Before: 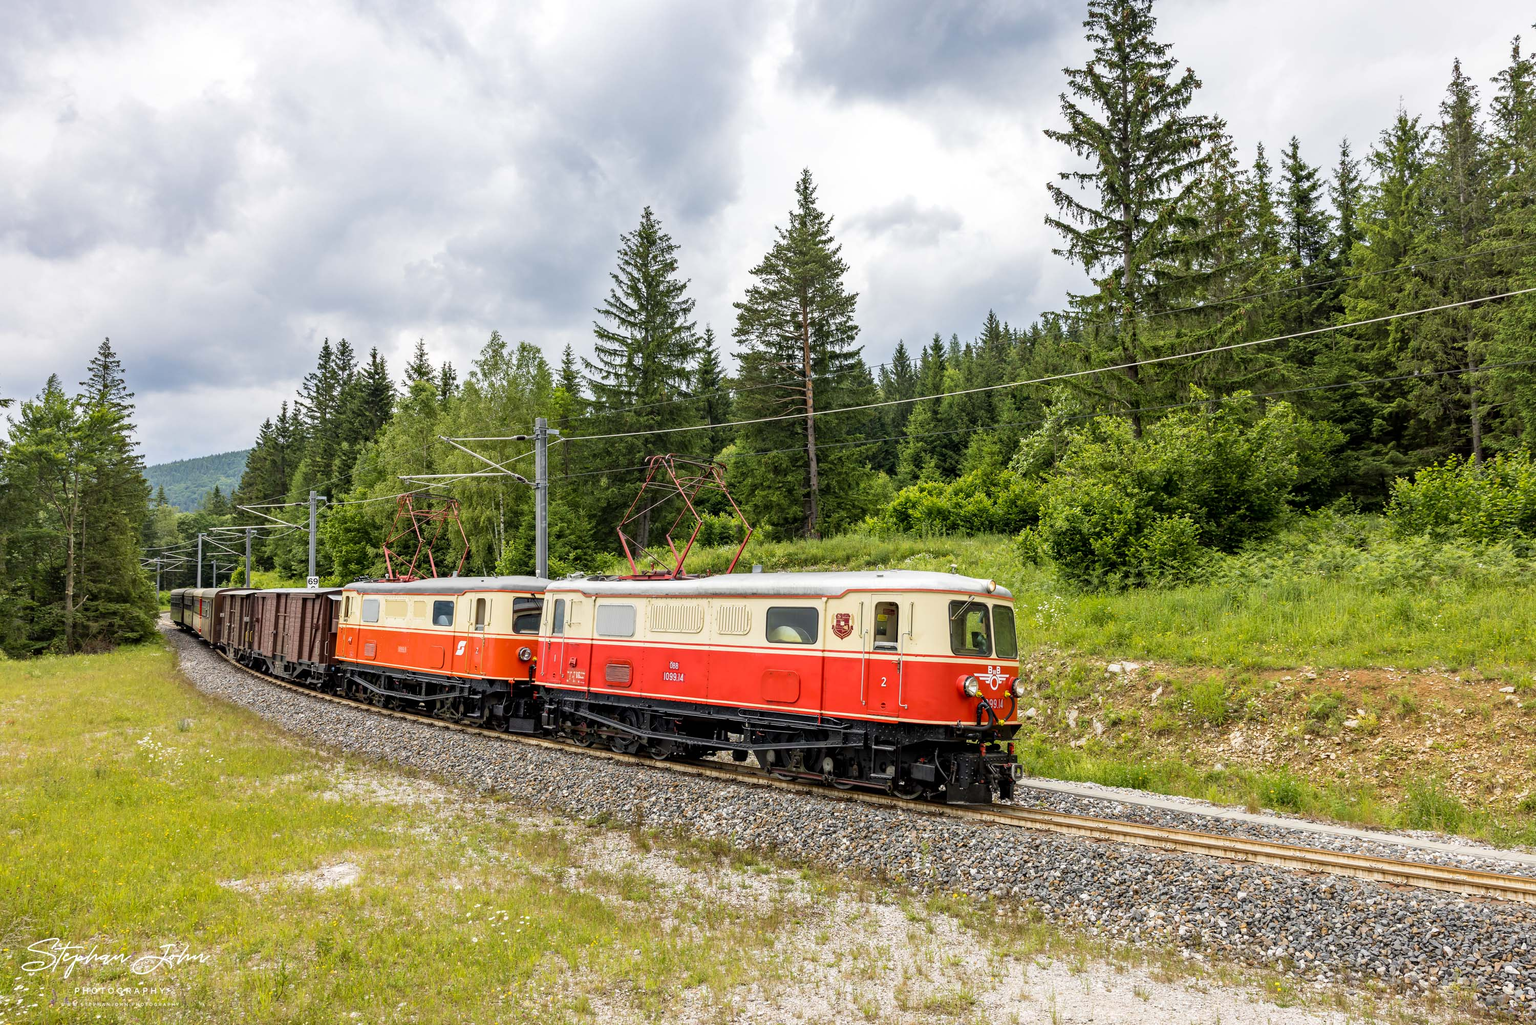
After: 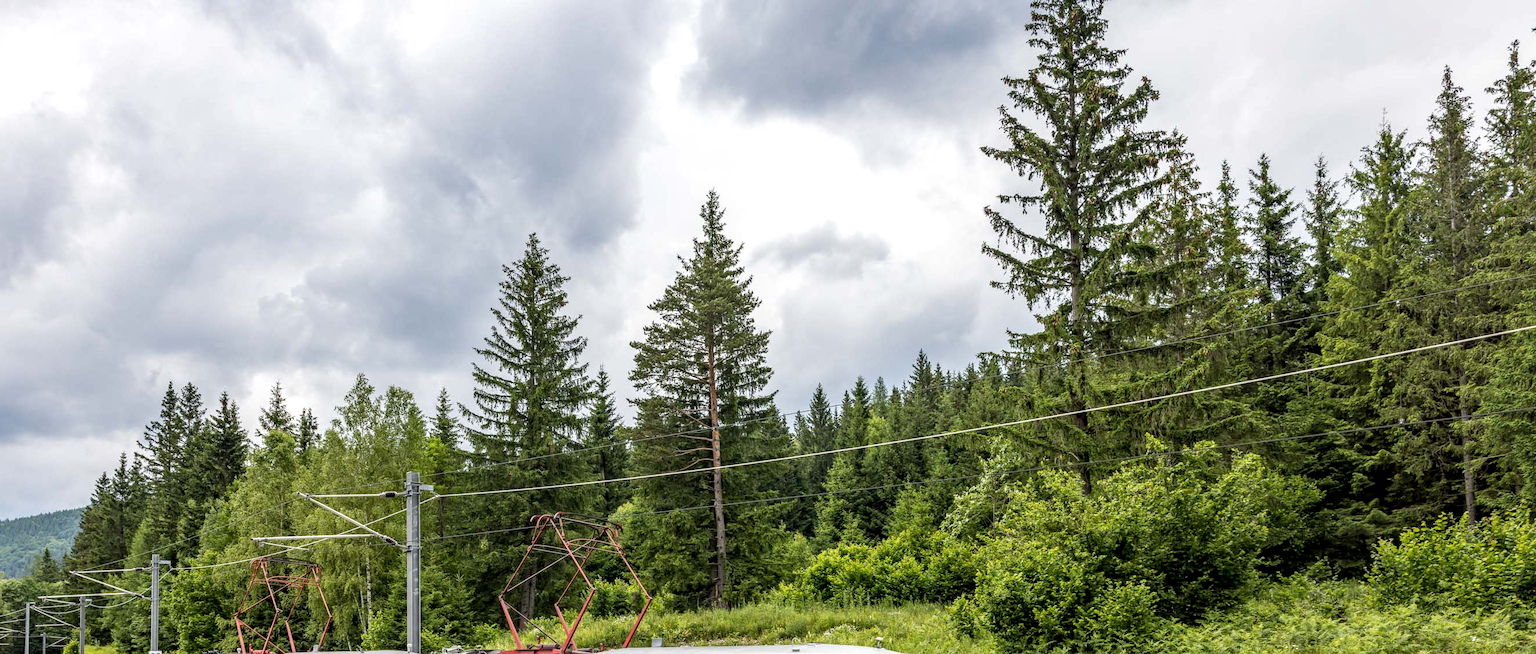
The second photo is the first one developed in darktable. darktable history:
crop and rotate: left 11.434%, bottom 43.444%
local contrast: detail 130%
tone equalizer: mask exposure compensation -0.512 EV
